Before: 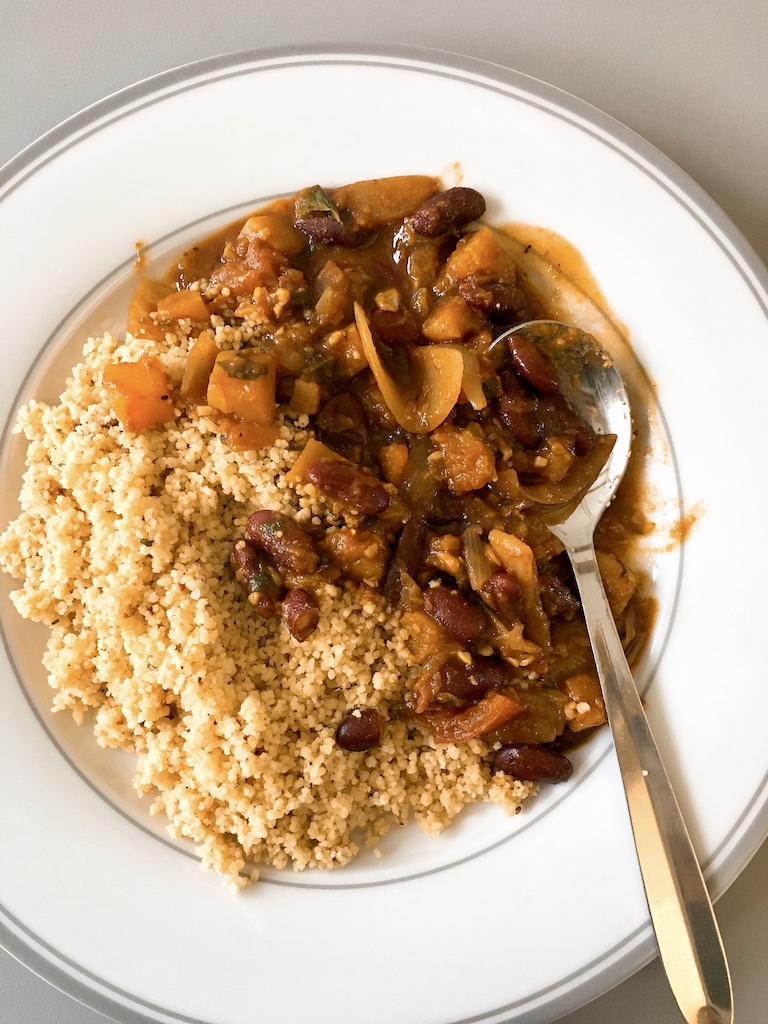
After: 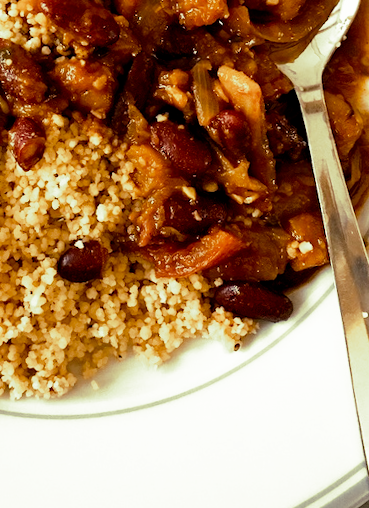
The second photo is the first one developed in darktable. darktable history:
rotate and perspective: rotation 2.17°, automatic cropping off
crop: left 35.976%, top 45.819%, right 18.162%, bottom 5.807%
split-toning: shadows › hue 290.82°, shadows › saturation 0.34, highlights › saturation 0.38, balance 0, compress 50%
filmic rgb: black relative exposure -8.7 EV, white relative exposure 2.7 EV, threshold 3 EV, target black luminance 0%, hardness 6.25, latitude 75%, contrast 1.325, highlights saturation mix -5%, preserve chrominance no, color science v5 (2021), iterations of high-quality reconstruction 0, enable highlight reconstruction true
